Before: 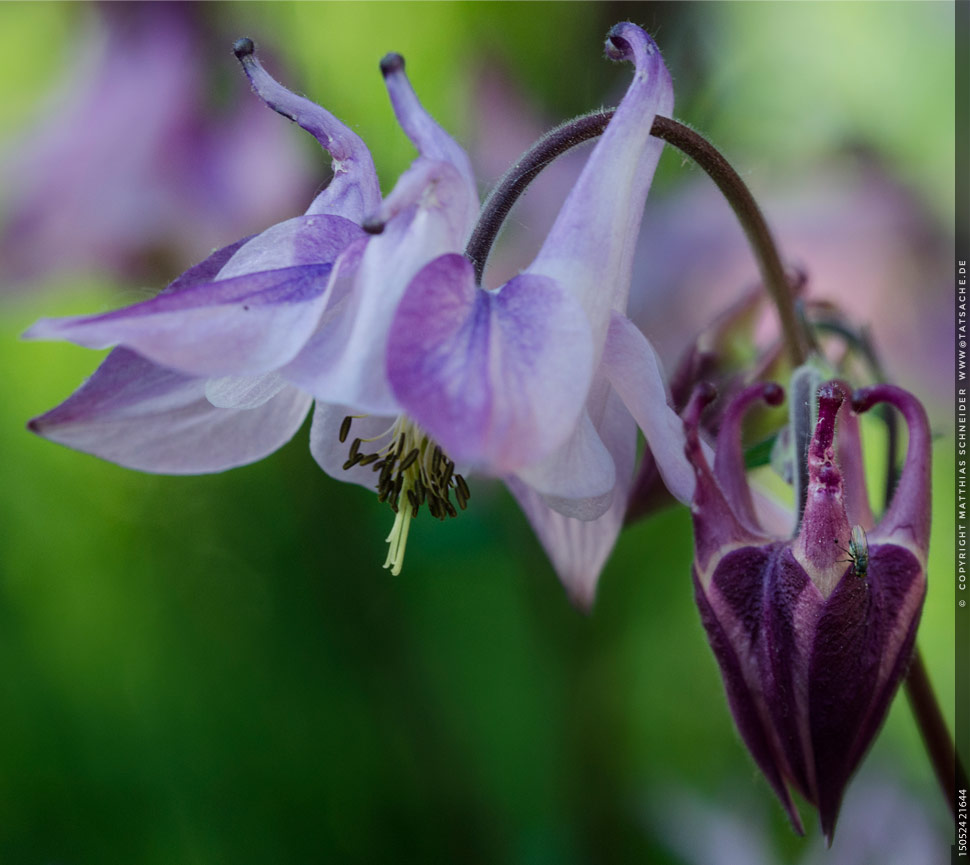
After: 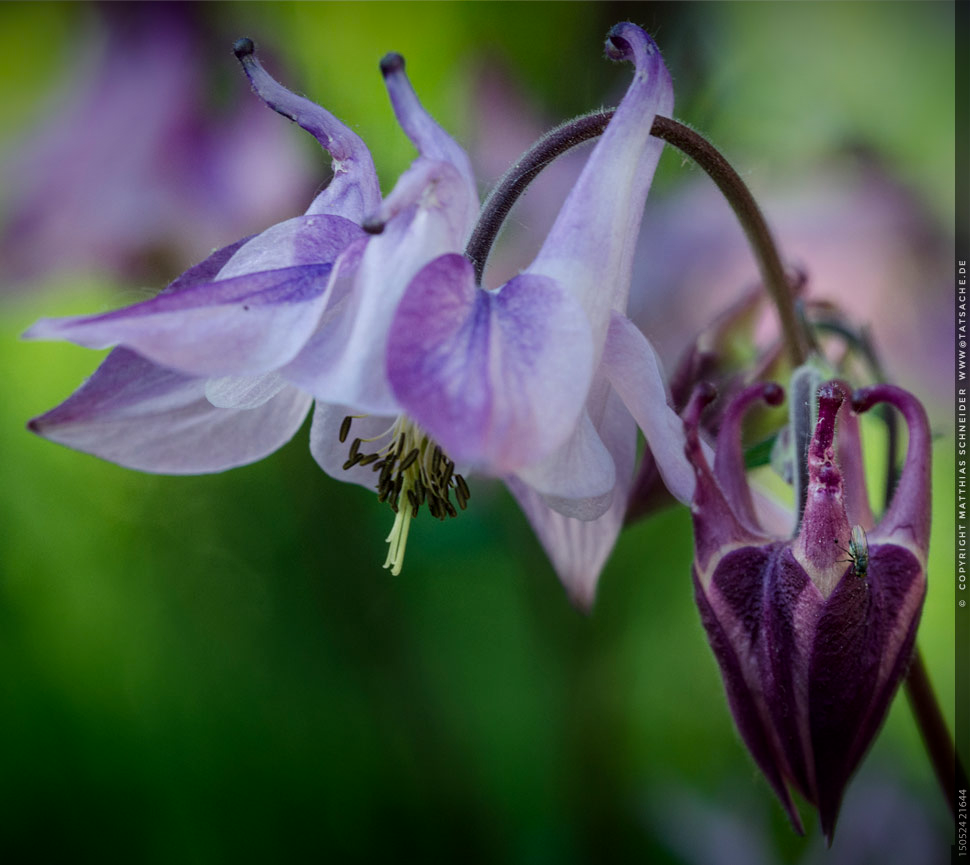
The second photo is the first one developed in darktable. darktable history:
vignetting: fall-off start 98.29%, fall-off radius 100%, brightness -1, saturation 0.5, width/height ratio 1.428
local contrast: highlights 100%, shadows 100%, detail 120%, midtone range 0.2
